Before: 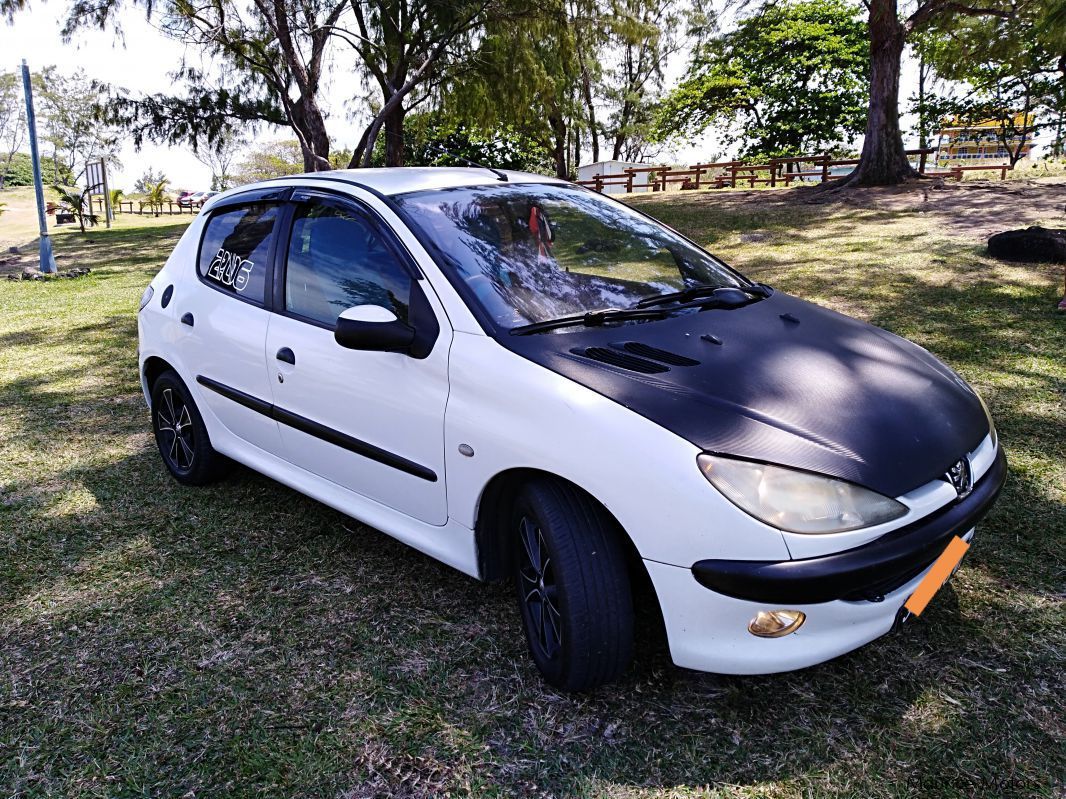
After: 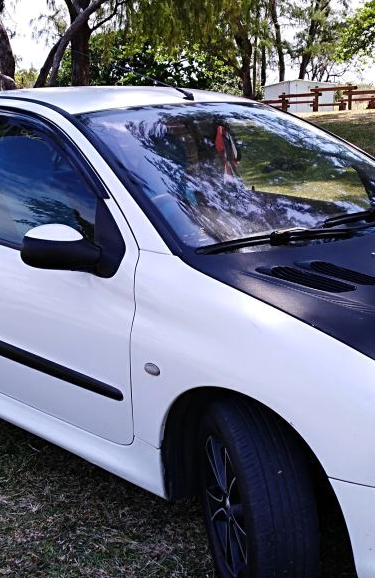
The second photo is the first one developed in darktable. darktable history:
crop and rotate: left 29.476%, top 10.214%, right 35.32%, bottom 17.333%
shadows and highlights: shadows 12, white point adjustment 1.2, soften with gaussian
